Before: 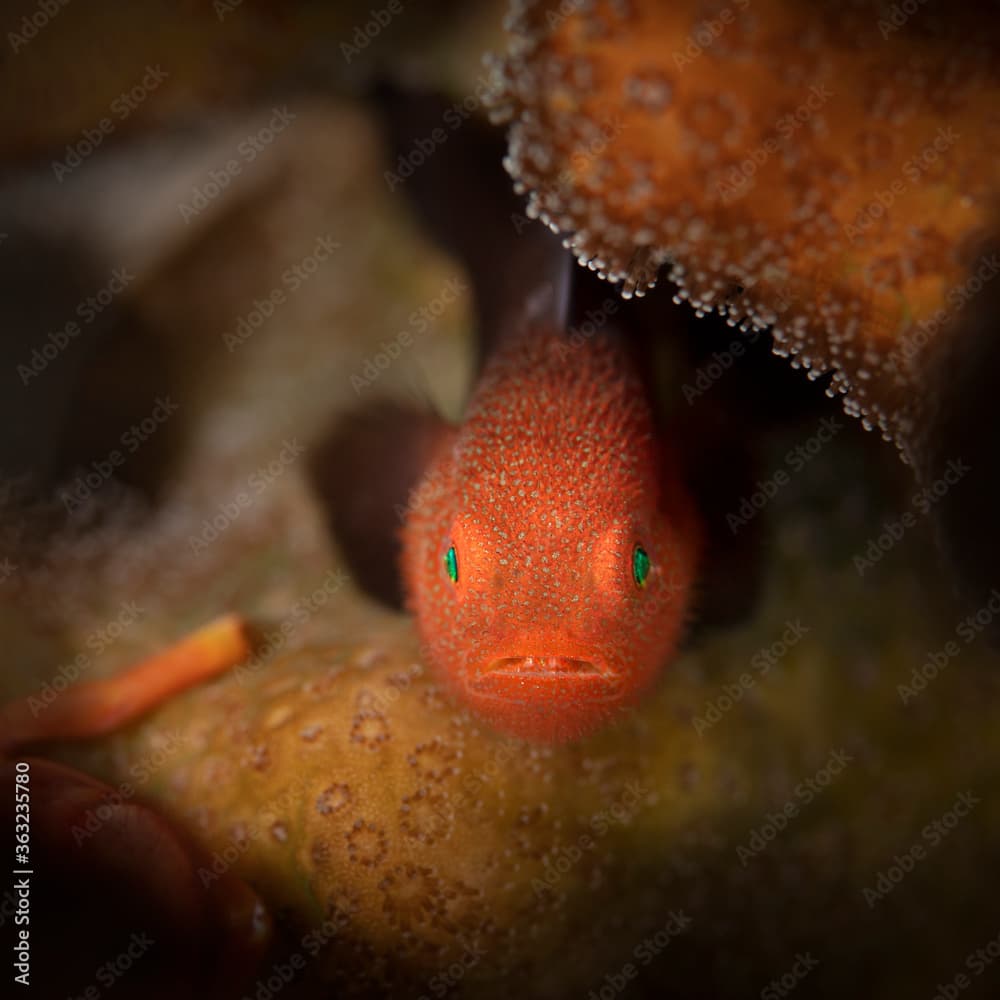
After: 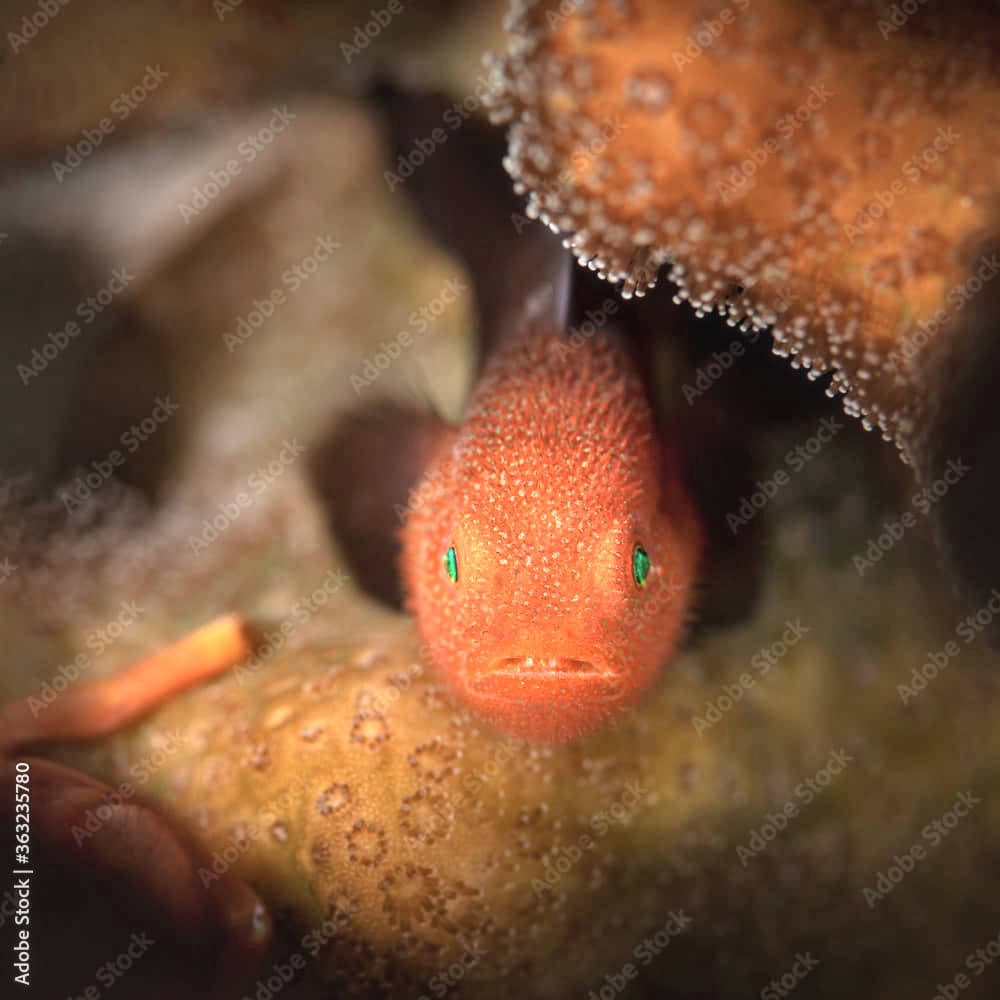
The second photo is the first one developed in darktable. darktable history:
exposure: black level correction 0, exposure 0.937 EV, compensate highlight preservation false
color correction: highlights b* -0.029
contrast brightness saturation: contrast -0.162, brightness 0.051, saturation -0.129
local contrast: detail 150%
